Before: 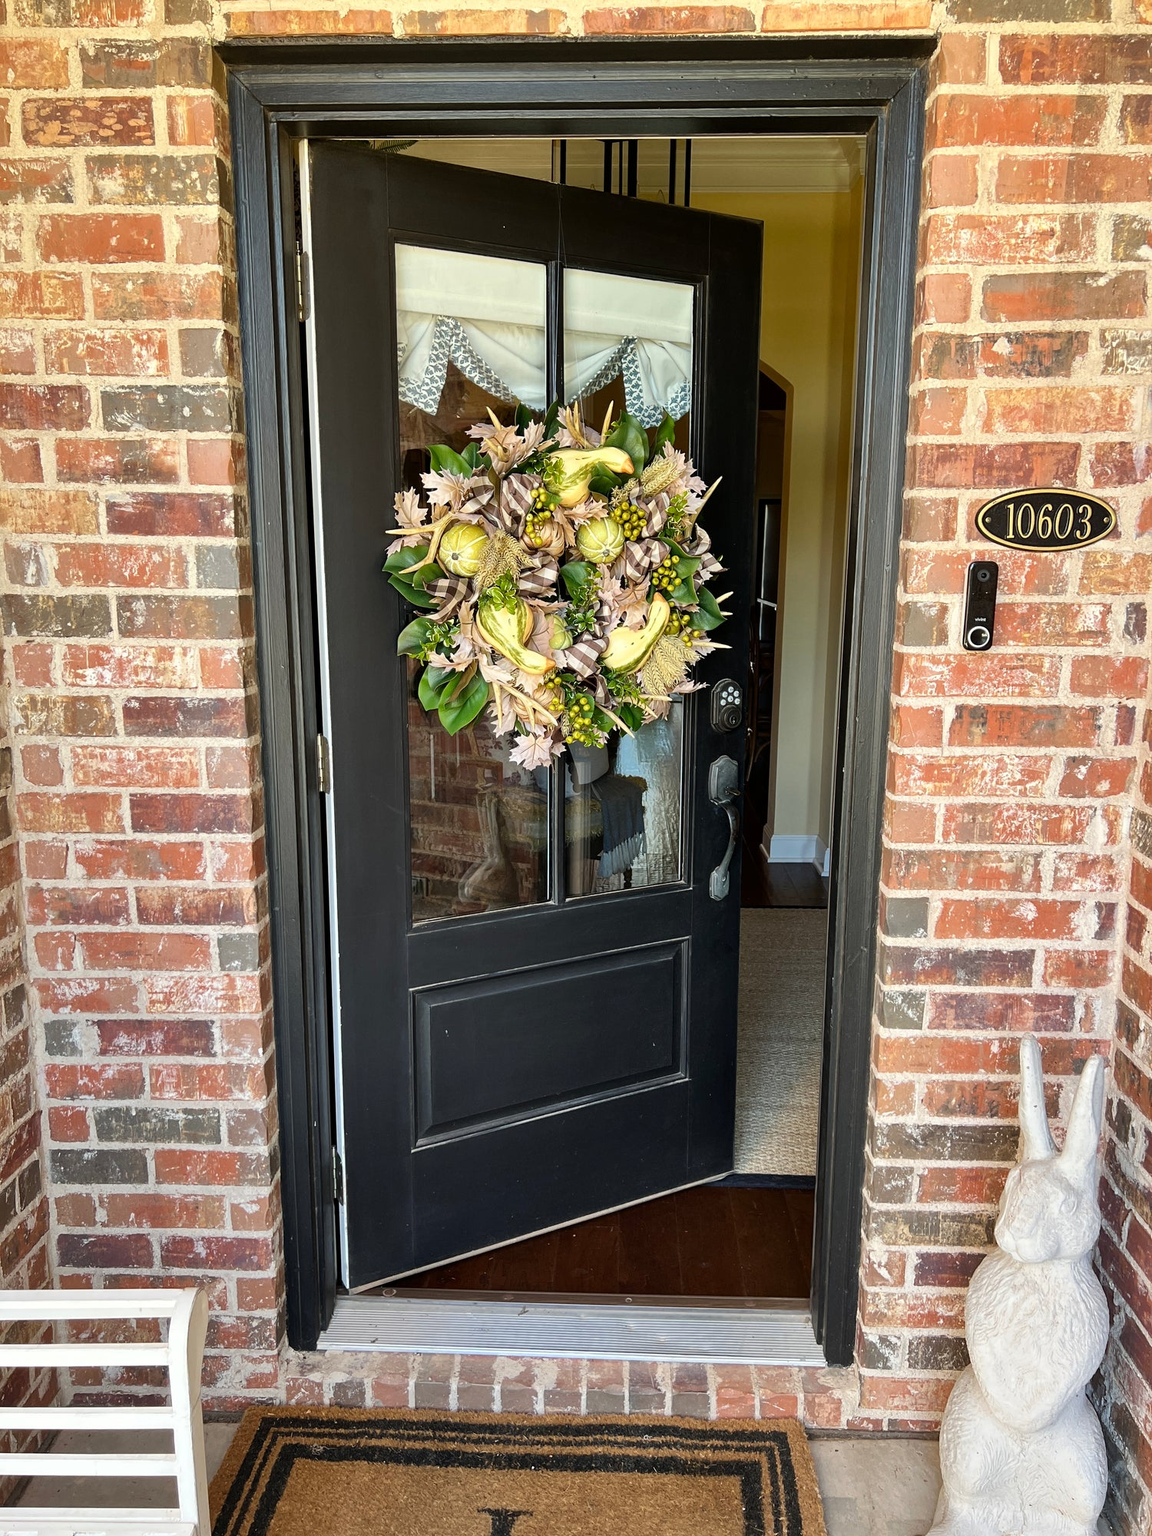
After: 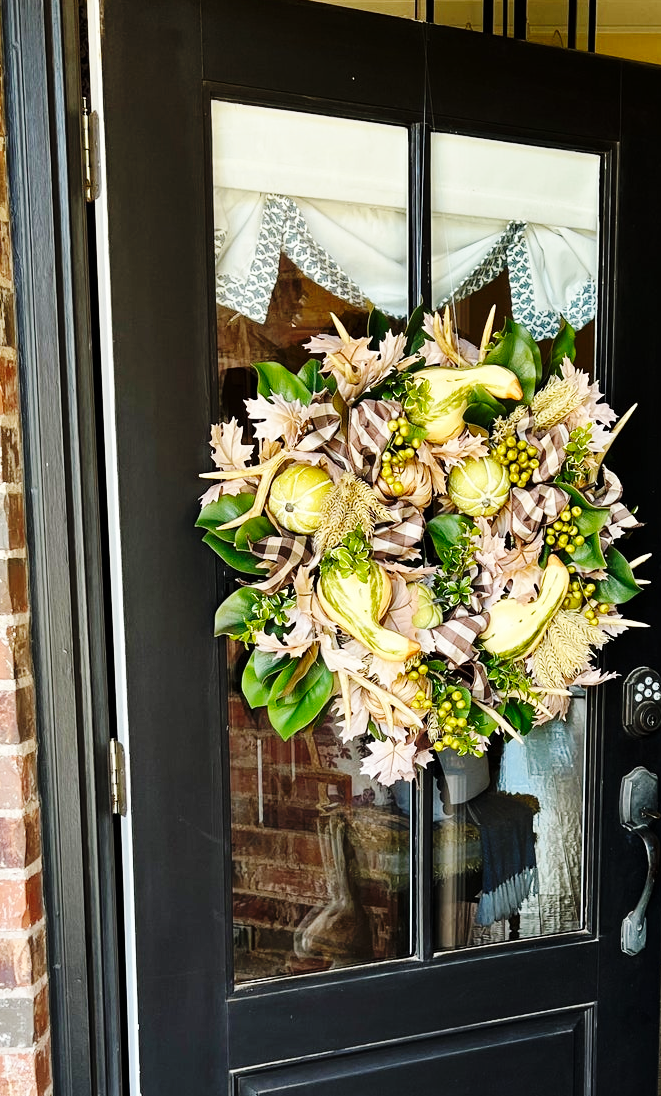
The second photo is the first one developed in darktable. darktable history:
crop: left 20.248%, top 10.86%, right 35.675%, bottom 34.321%
base curve: curves: ch0 [(0, 0) (0.036, 0.025) (0.121, 0.166) (0.206, 0.329) (0.605, 0.79) (1, 1)], preserve colors none
